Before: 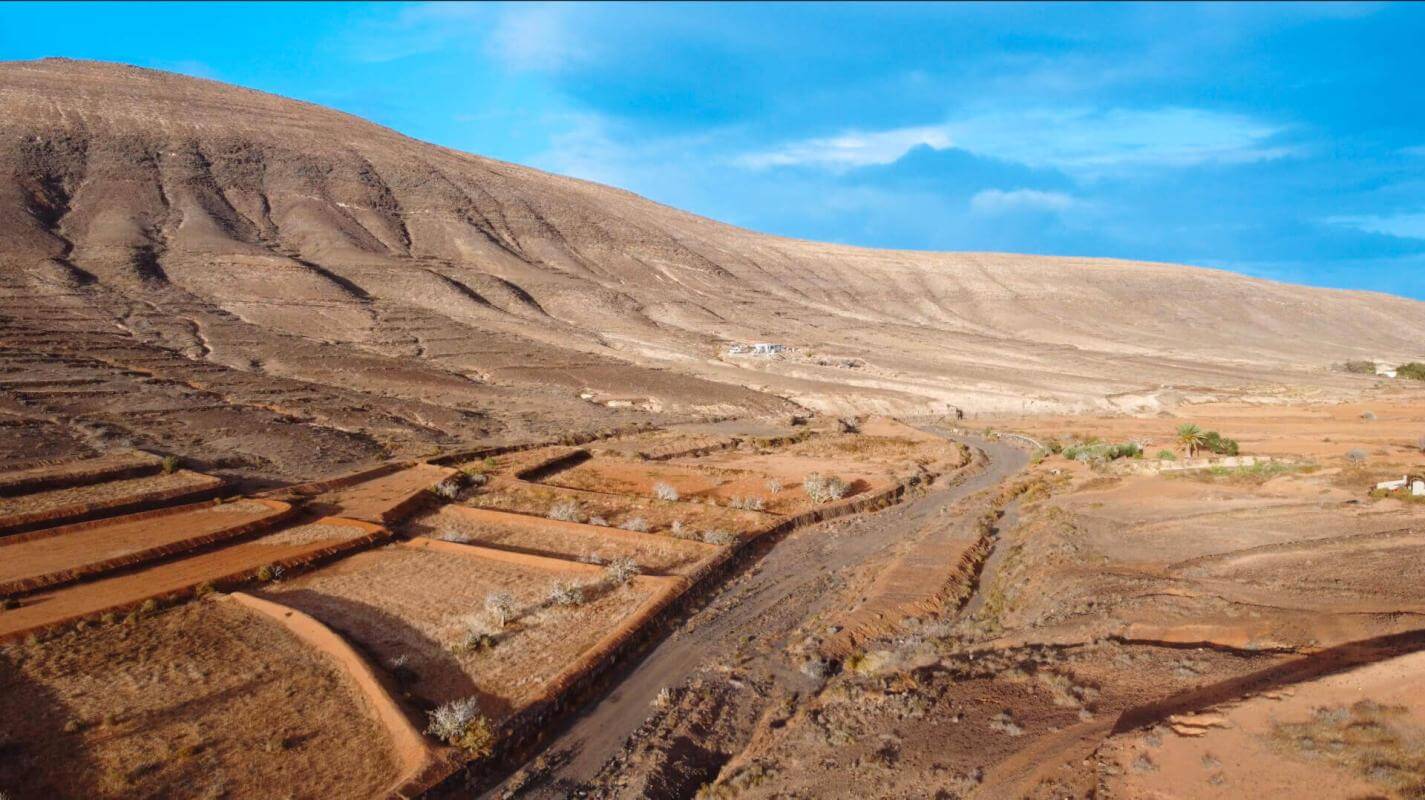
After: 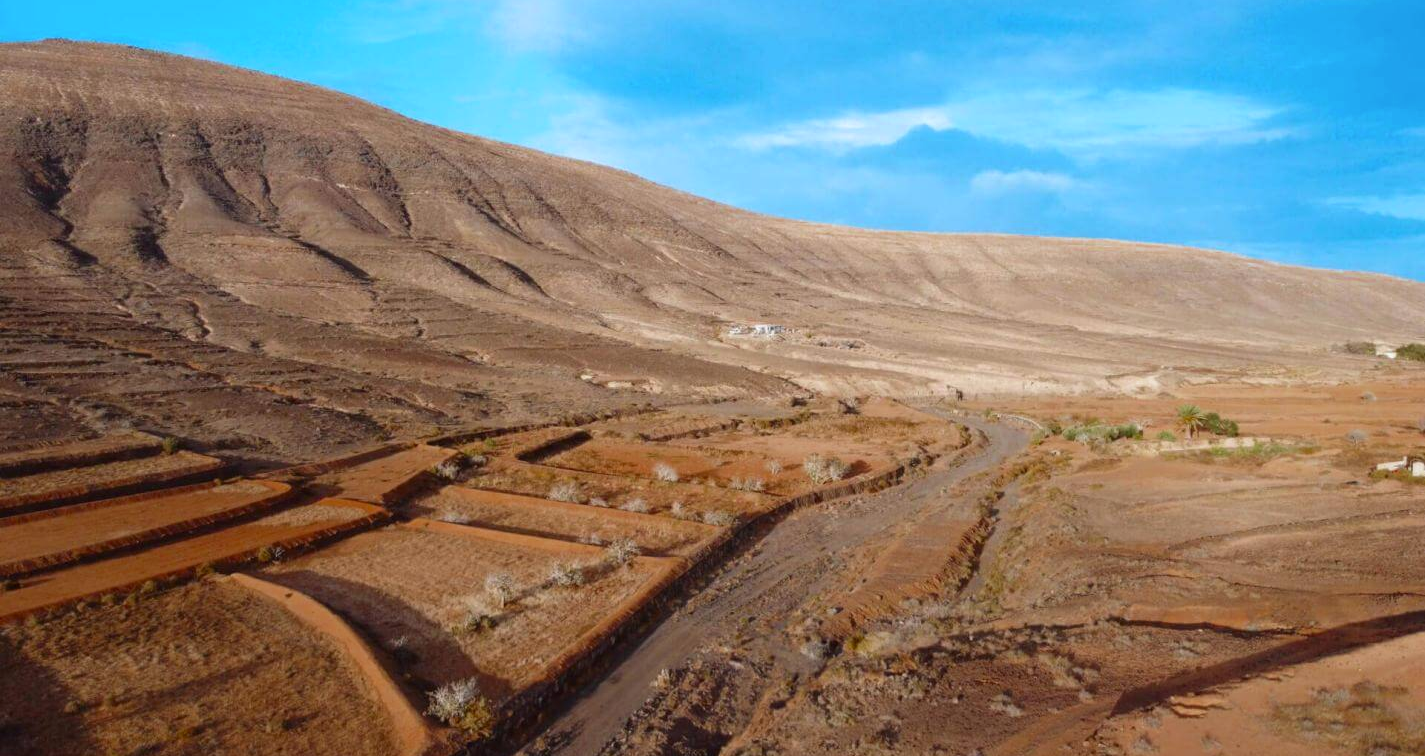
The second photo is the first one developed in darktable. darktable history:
color zones: curves: ch0 [(0.27, 0.396) (0.563, 0.504) (0.75, 0.5) (0.787, 0.307)]
crop and rotate: top 2.479%, bottom 3.018%
